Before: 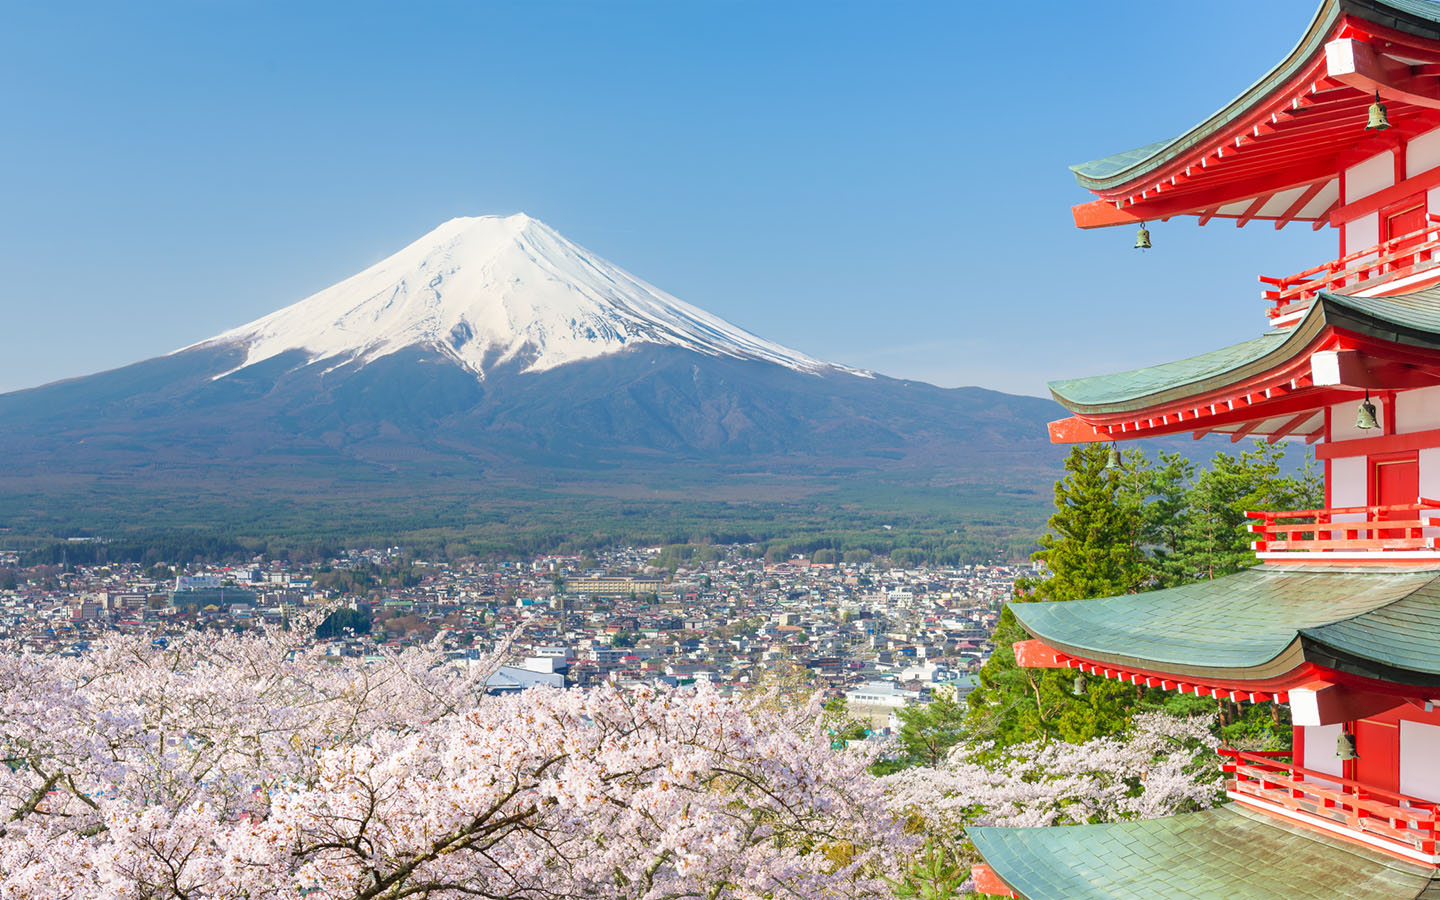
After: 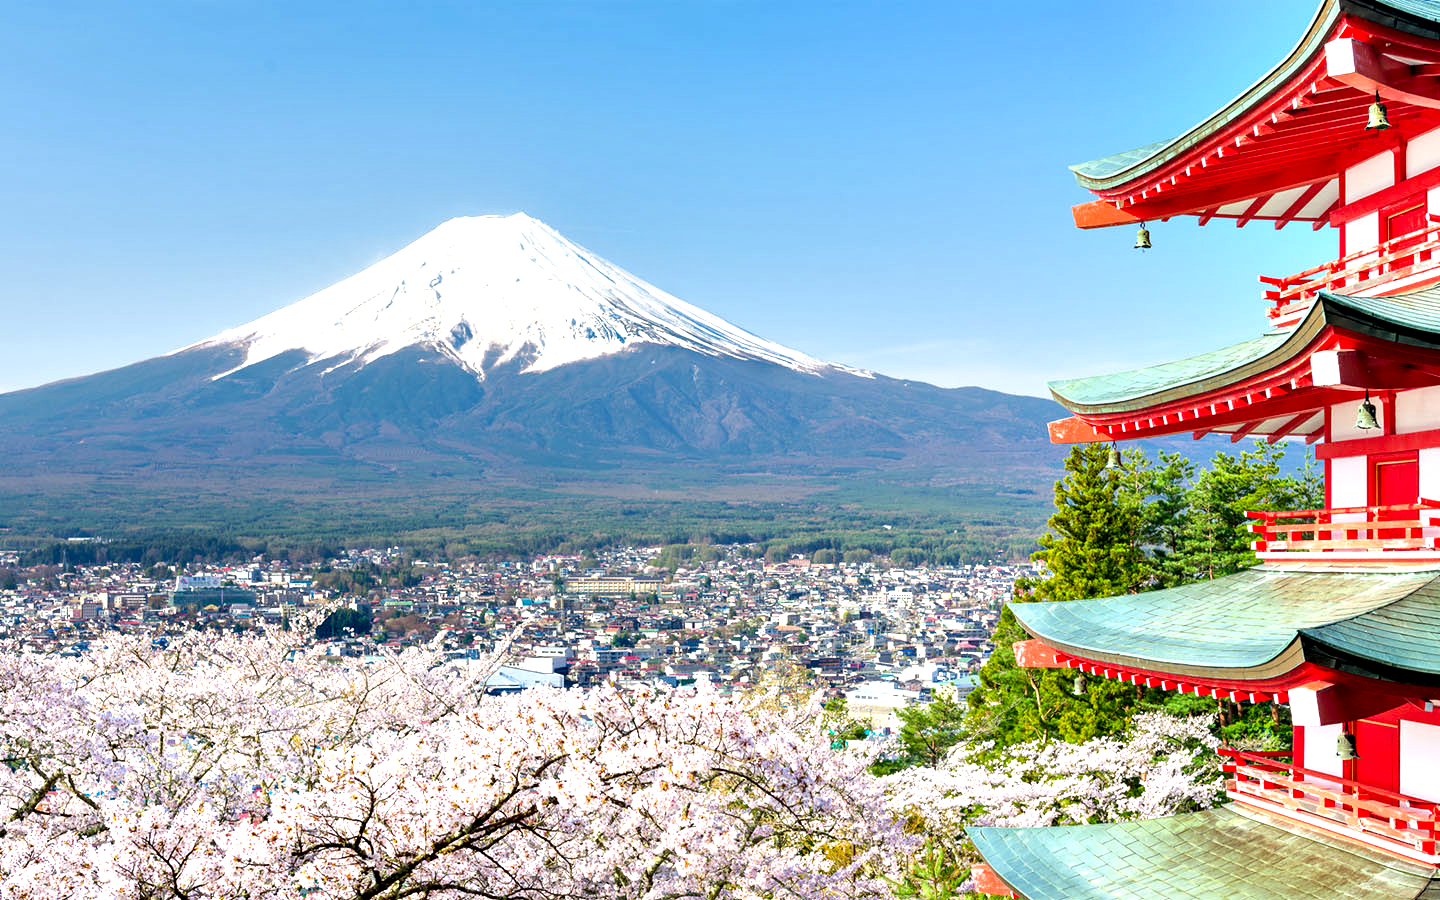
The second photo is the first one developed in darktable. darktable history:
contrast equalizer: octaves 7, y [[0.6 ×6], [0.55 ×6], [0 ×6], [0 ×6], [0 ×6]]
exposure: exposure 0.439 EV, compensate highlight preservation false
